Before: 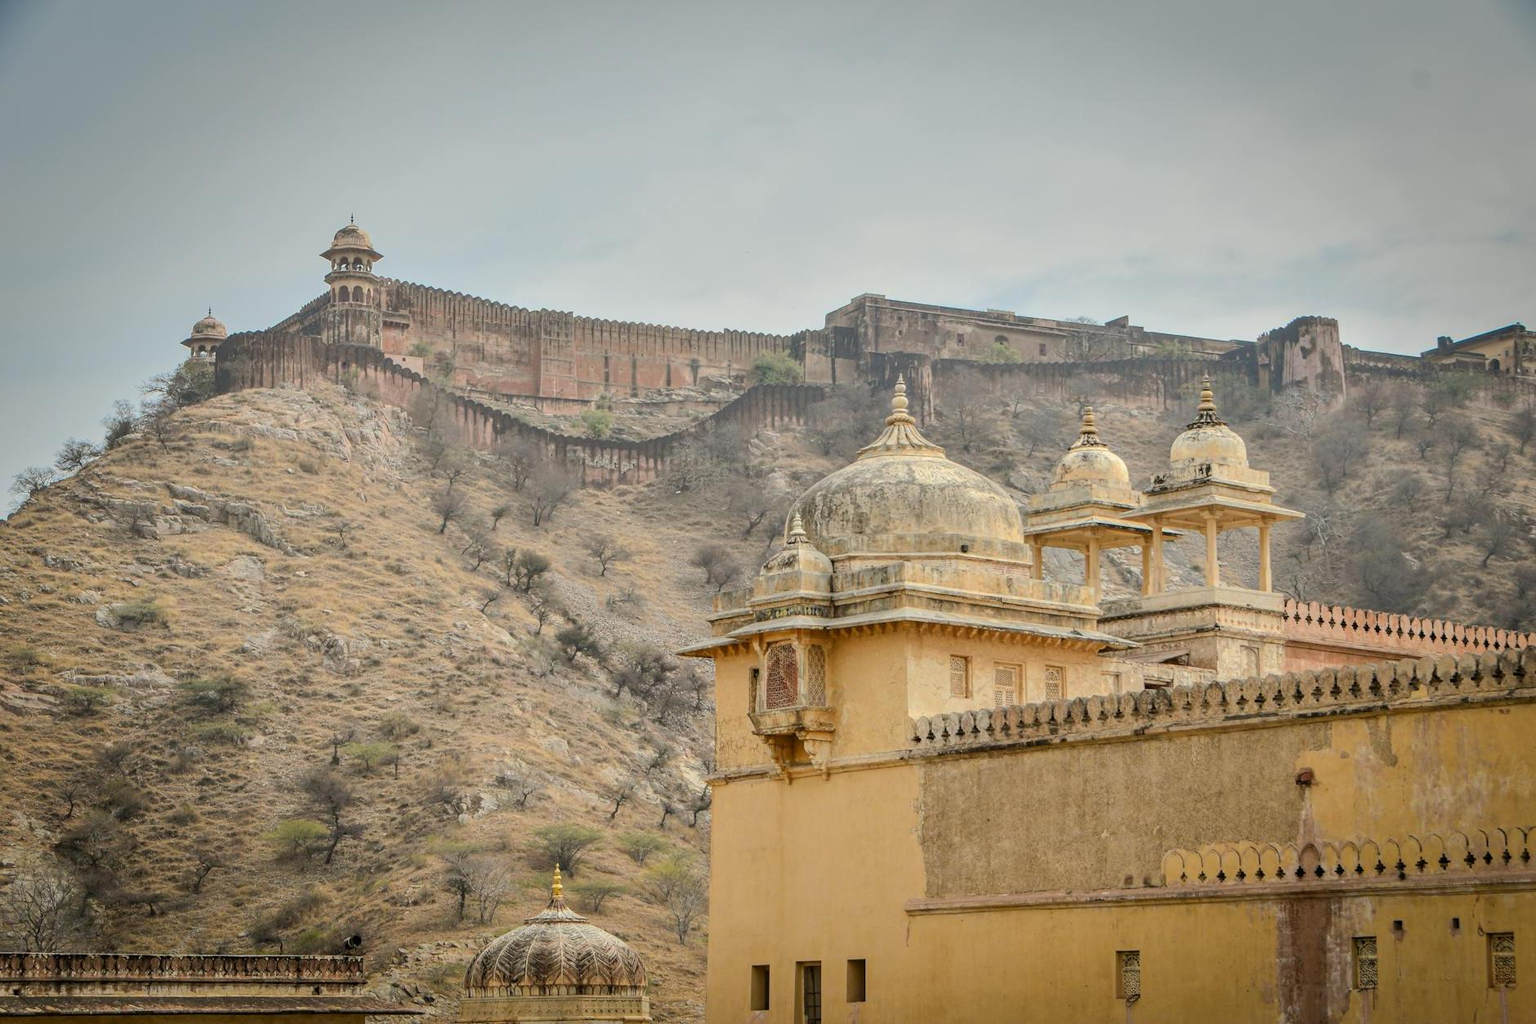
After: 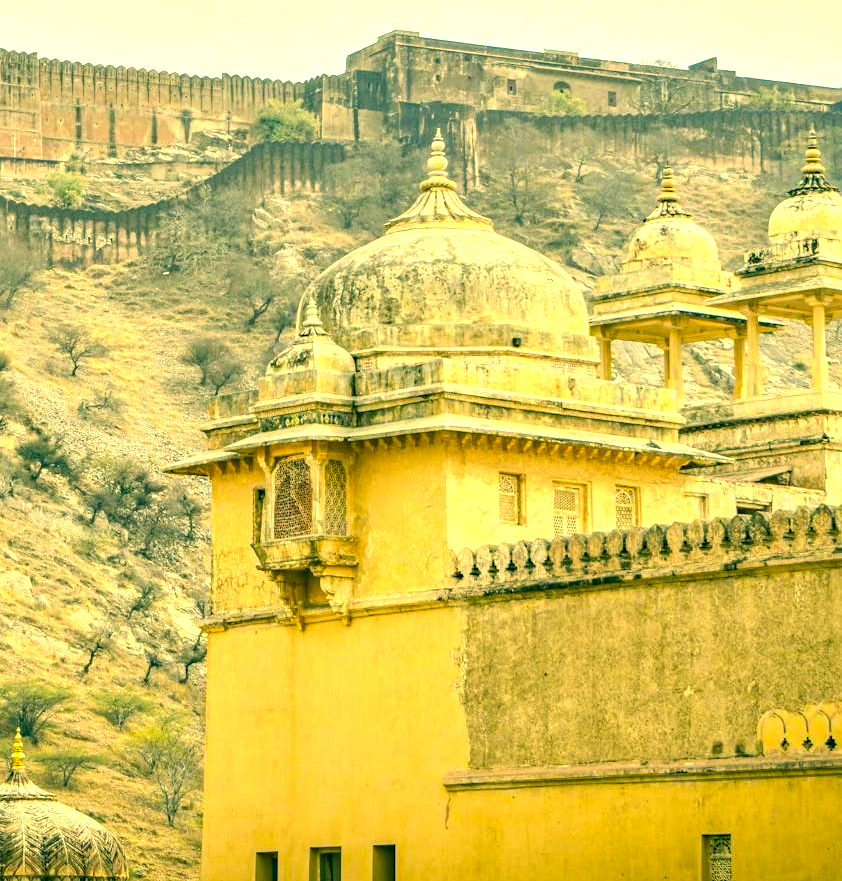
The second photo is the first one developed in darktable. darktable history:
color correction: highlights a* 2.21, highlights b* 34.23, shadows a* -36.17, shadows b* -5.5
crop: left 35.363%, top 26.3%, right 19.832%, bottom 3.356%
exposure: black level correction 0, exposure 1.095 EV, compensate highlight preservation false
haze removal: compatibility mode true, adaptive false
local contrast: detail 130%
